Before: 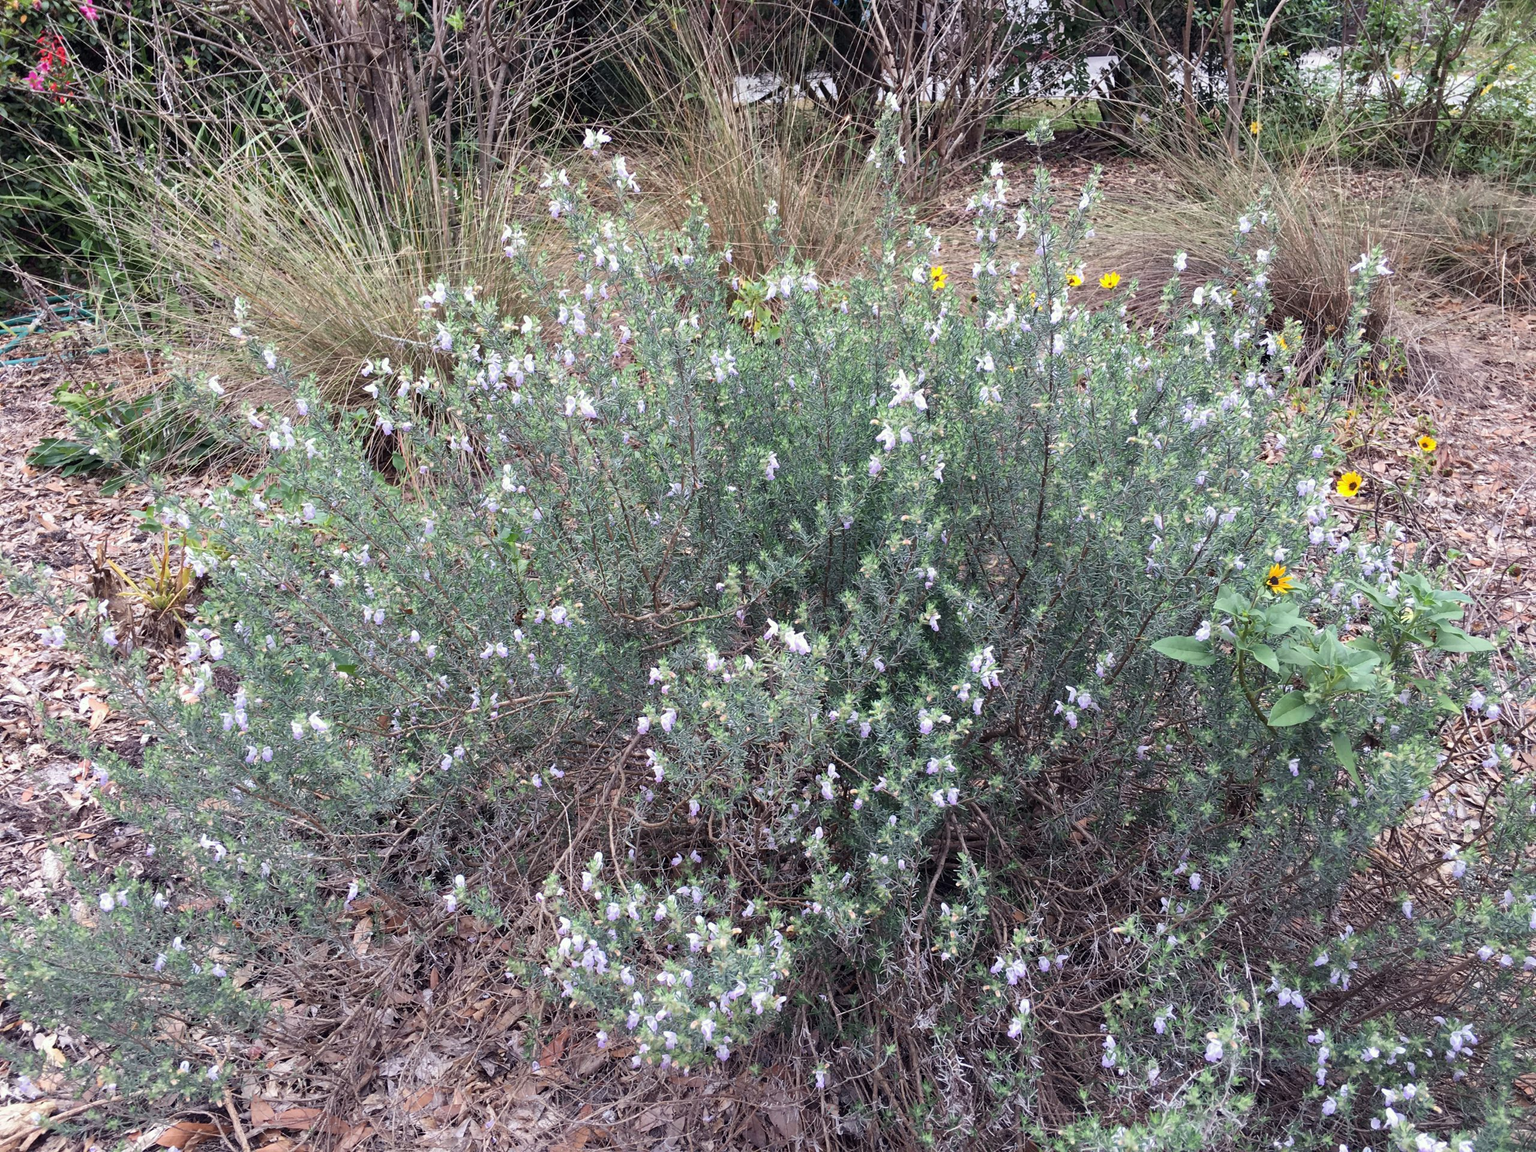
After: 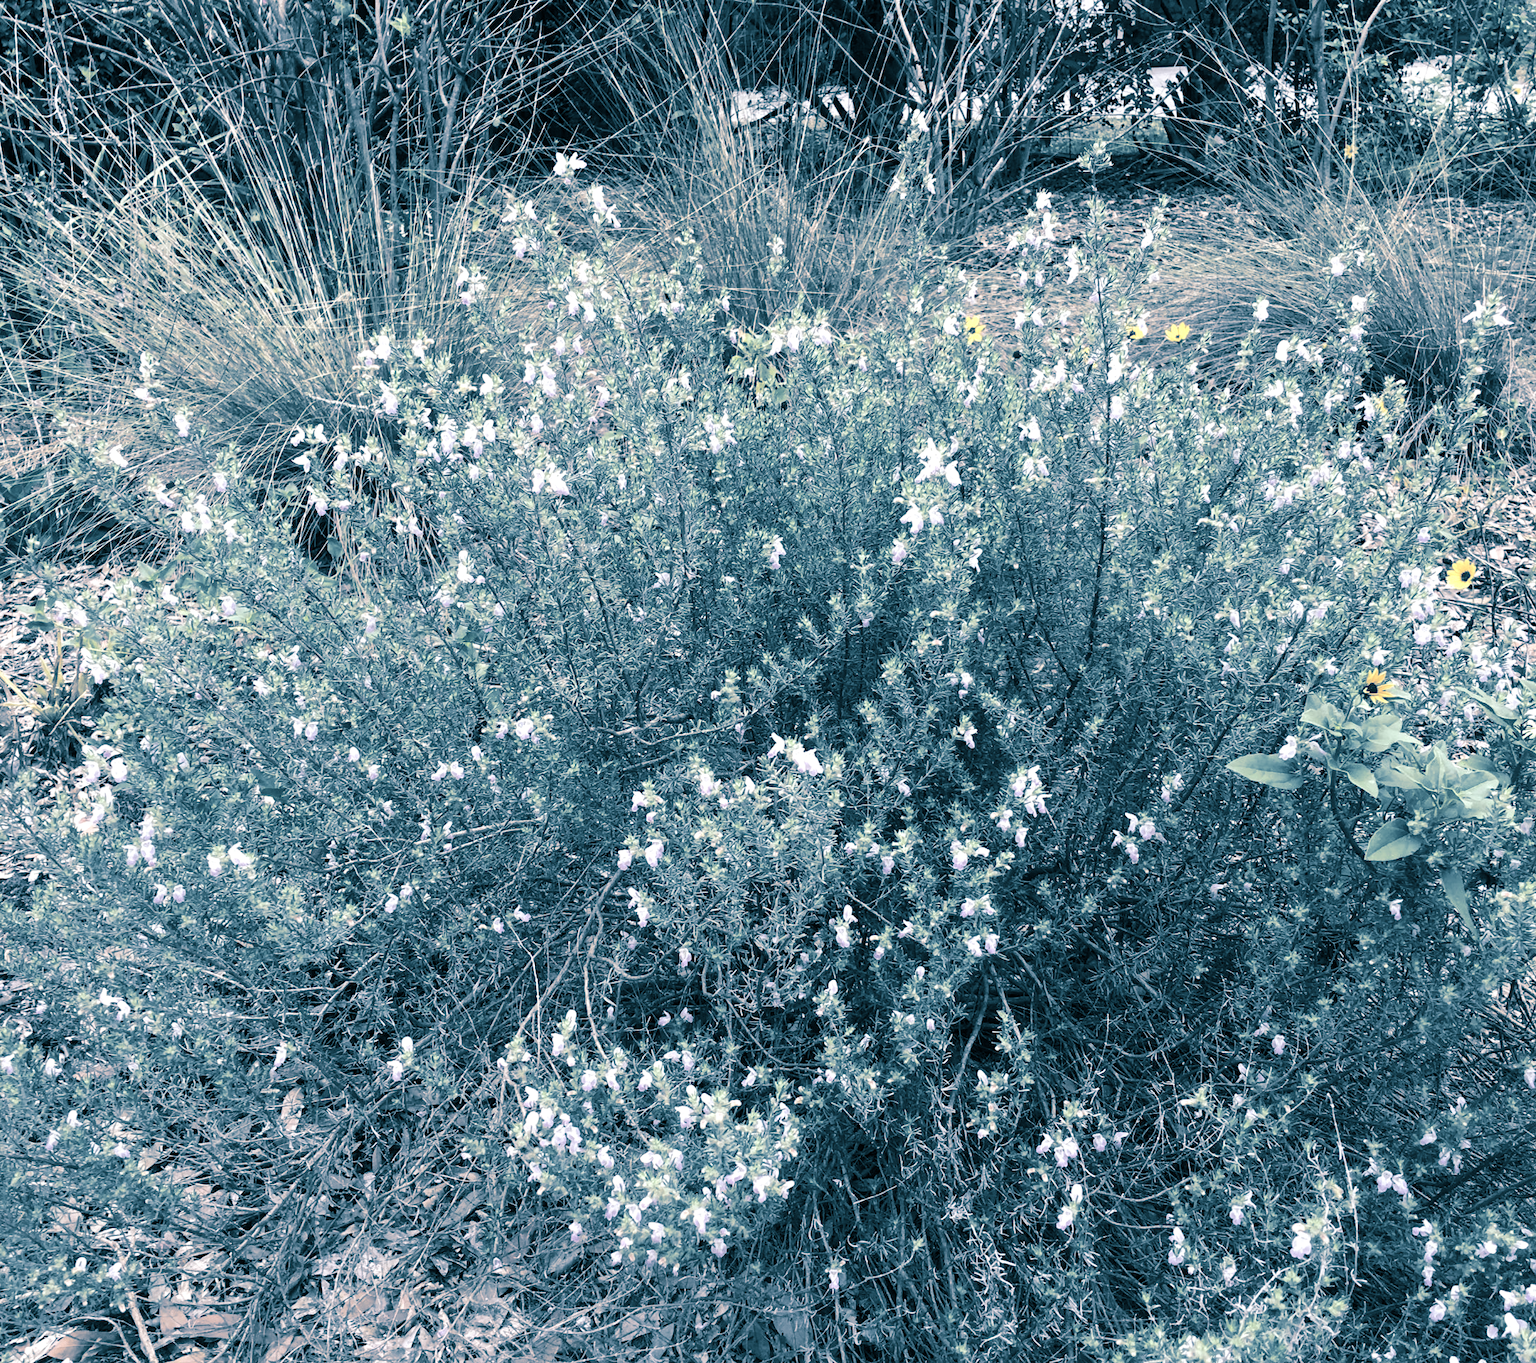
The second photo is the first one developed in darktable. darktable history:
crop: left 7.598%, right 7.873%
color correction: saturation 0.5
split-toning: shadows › hue 212.4°, balance -70
tone equalizer: -8 EV -0.417 EV, -7 EV -0.389 EV, -6 EV -0.333 EV, -5 EV -0.222 EV, -3 EV 0.222 EV, -2 EV 0.333 EV, -1 EV 0.389 EV, +0 EV 0.417 EV, edges refinement/feathering 500, mask exposure compensation -1.57 EV, preserve details no
